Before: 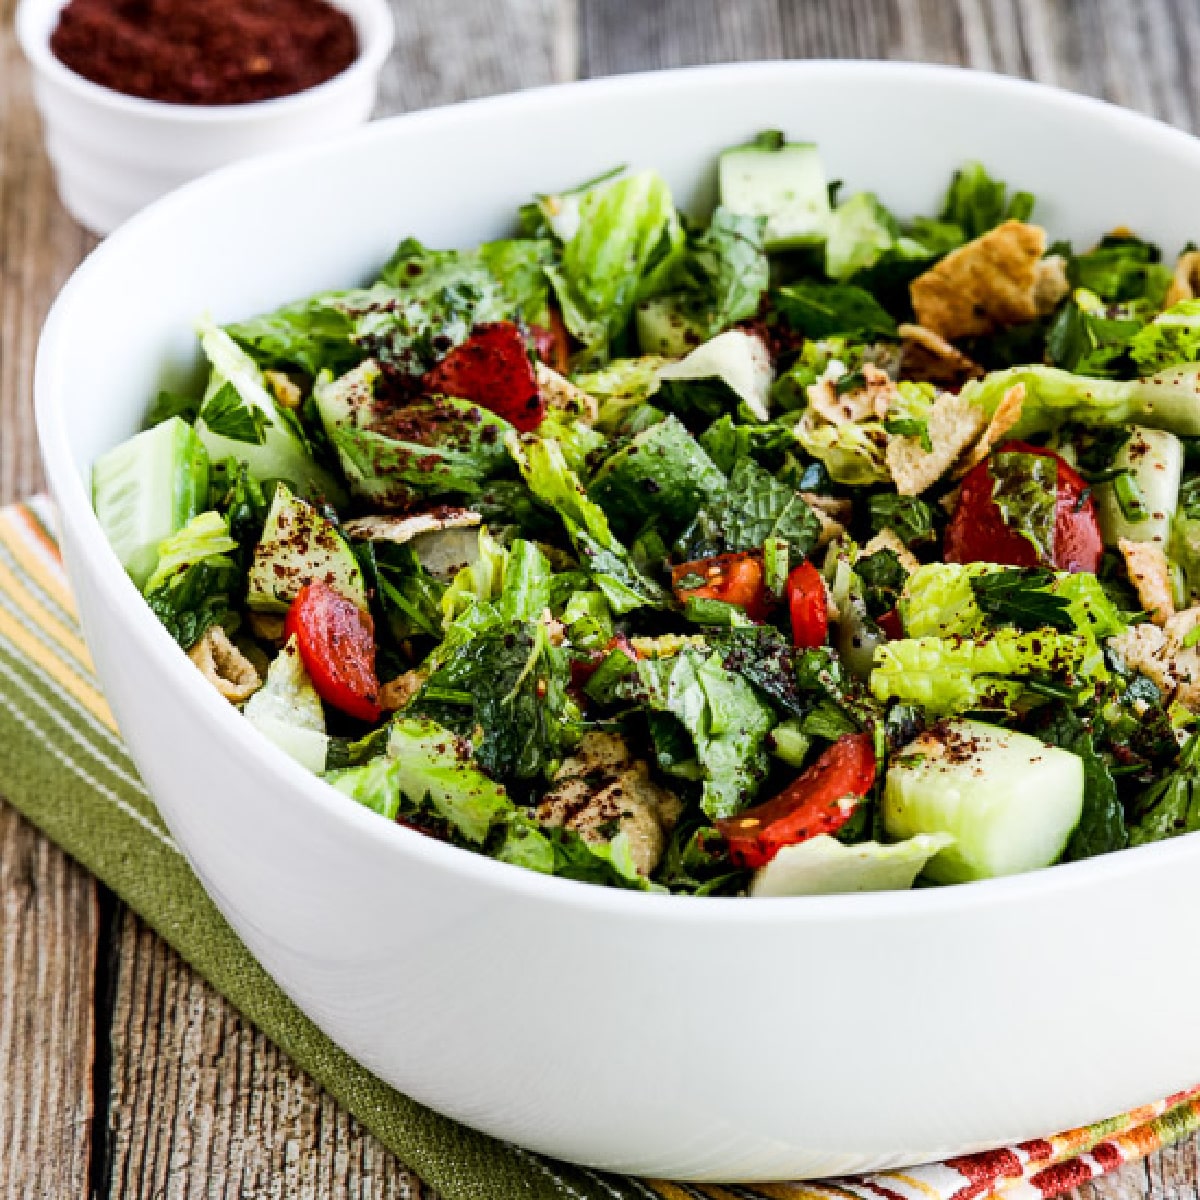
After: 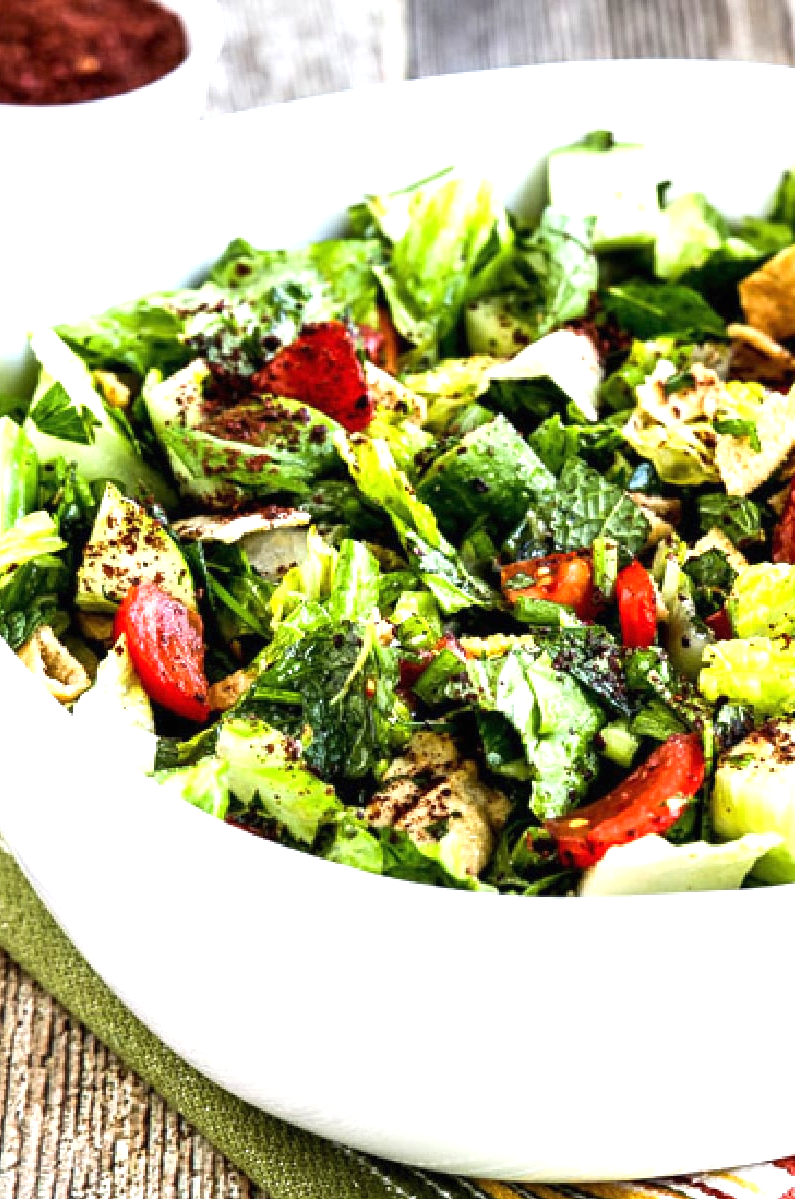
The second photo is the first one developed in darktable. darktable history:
crop and rotate: left 14.313%, right 19.41%
exposure: black level correction 0, exposure 1 EV, compensate highlight preservation false
